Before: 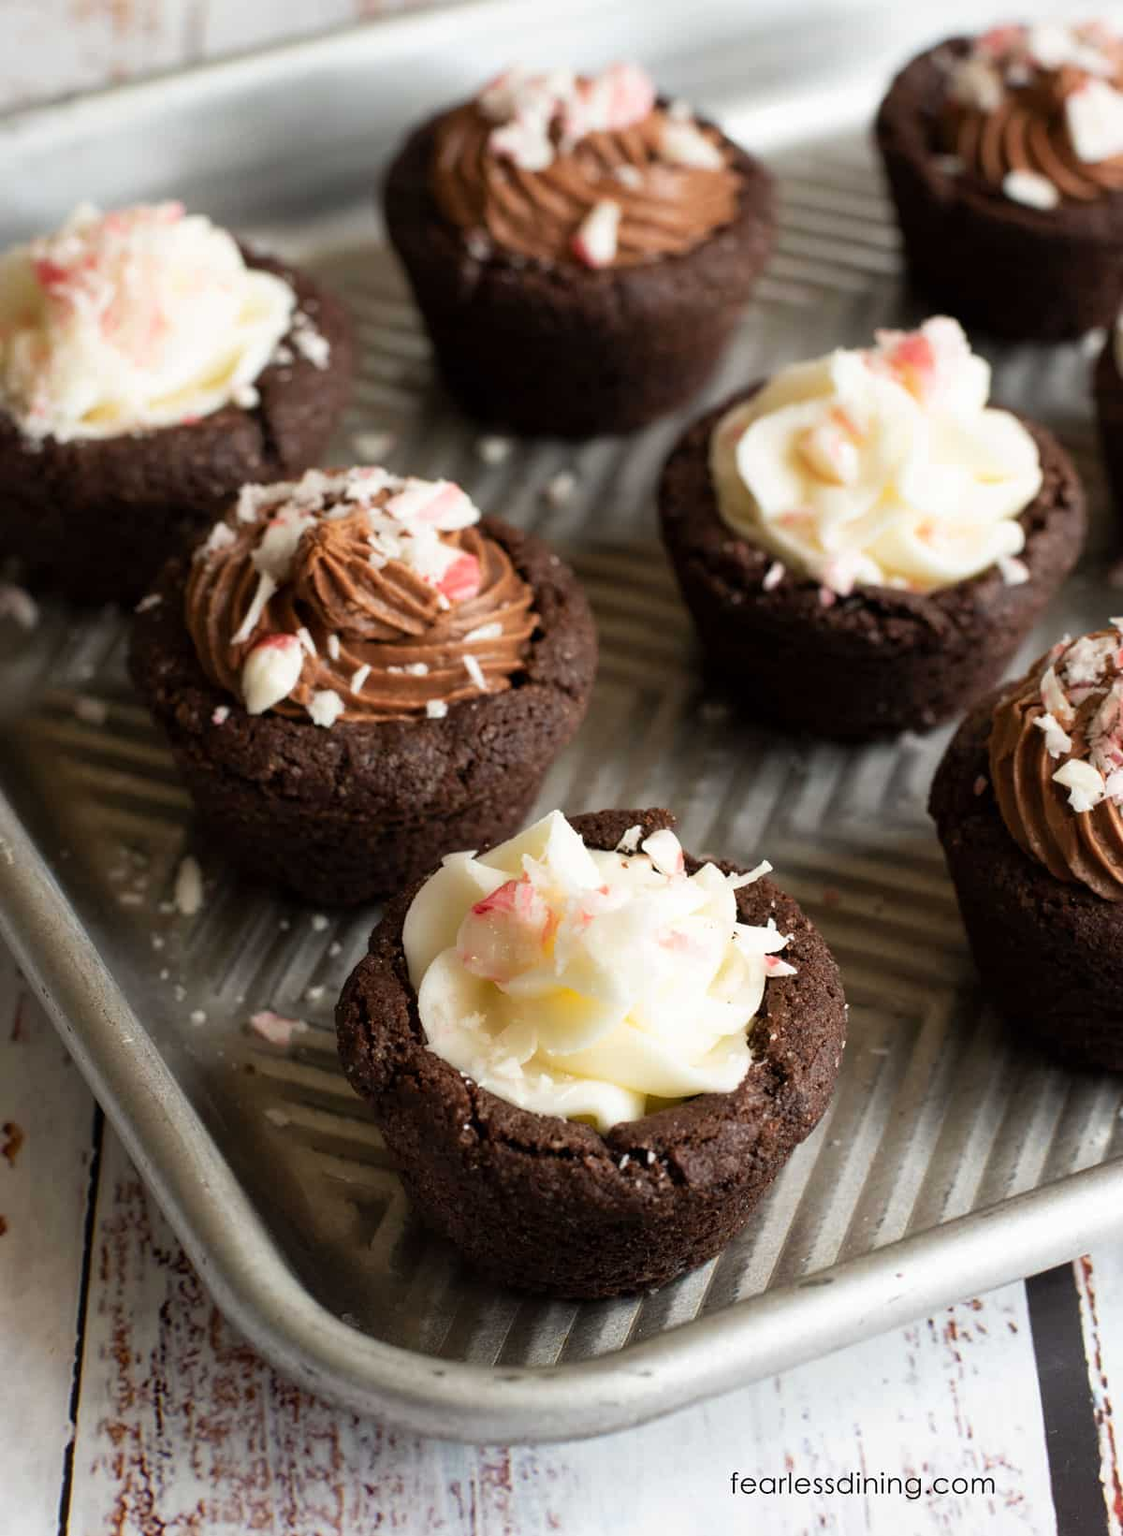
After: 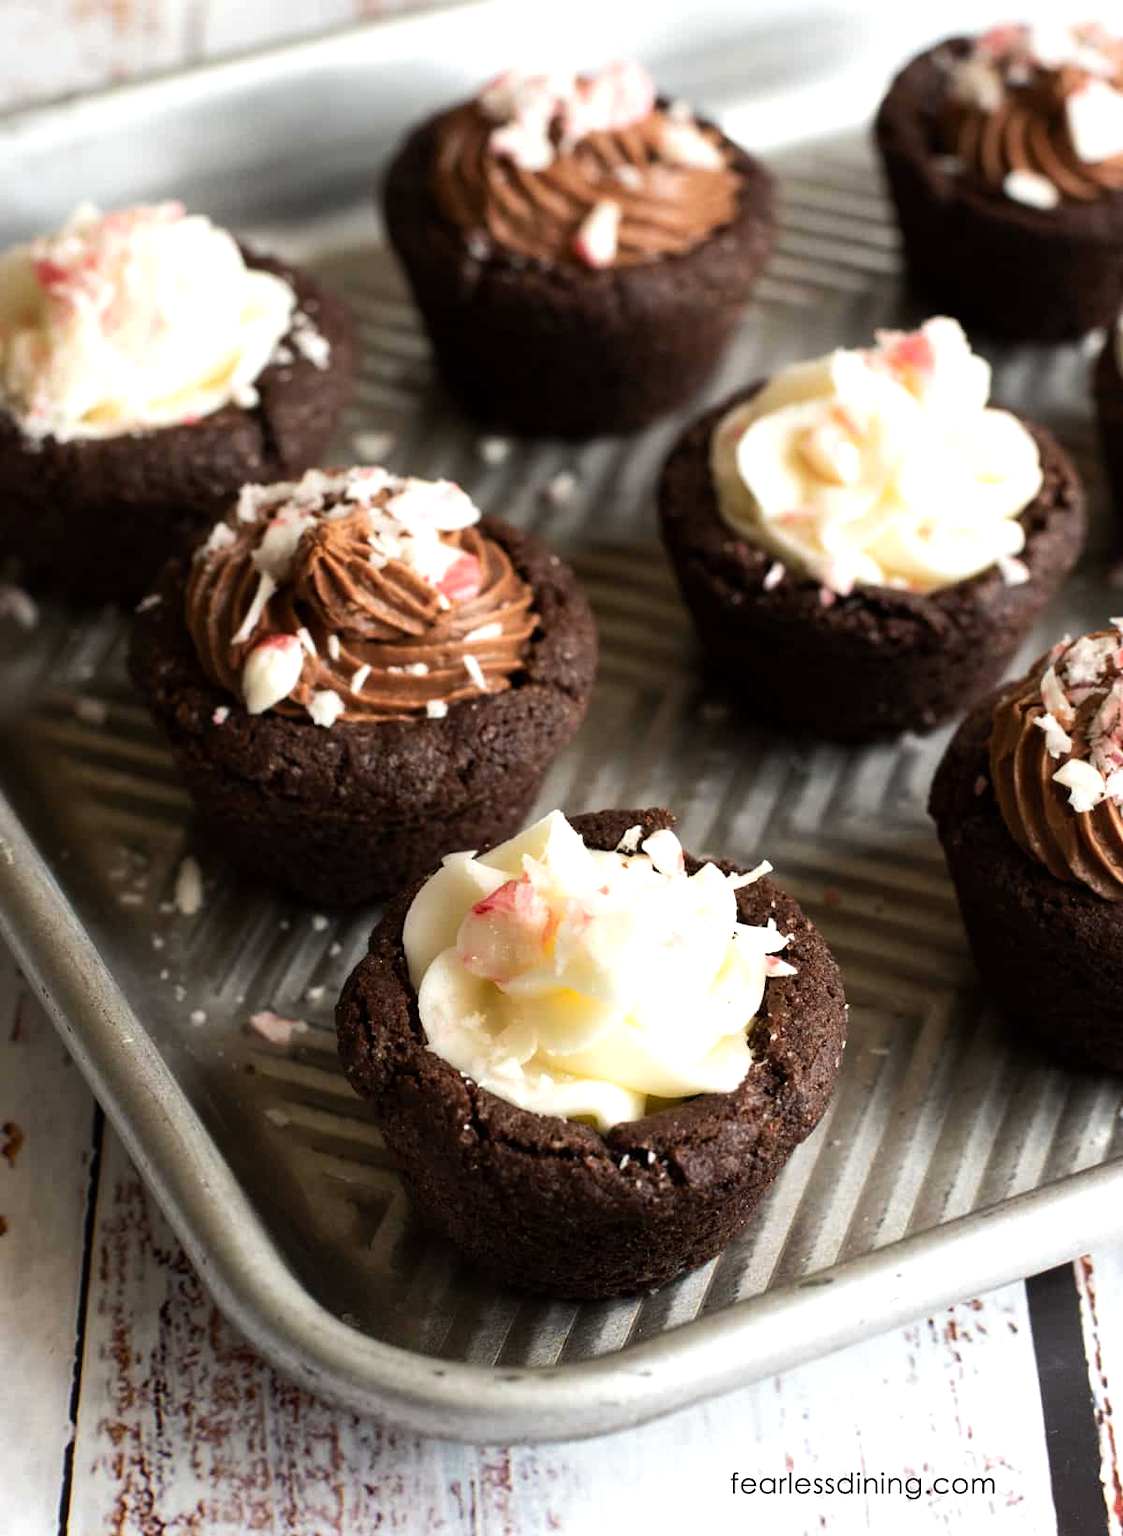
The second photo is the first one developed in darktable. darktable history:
tone equalizer: -8 EV -0.38 EV, -7 EV -0.414 EV, -6 EV -0.296 EV, -5 EV -0.254 EV, -3 EV 0.206 EV, -2 EV 0.337 EV, -1 EV 0.399 EV, +0 EV 0.432 EV, edges refinement/feathering 500, mask exposure compensation -1.57 EV, preserve details no
